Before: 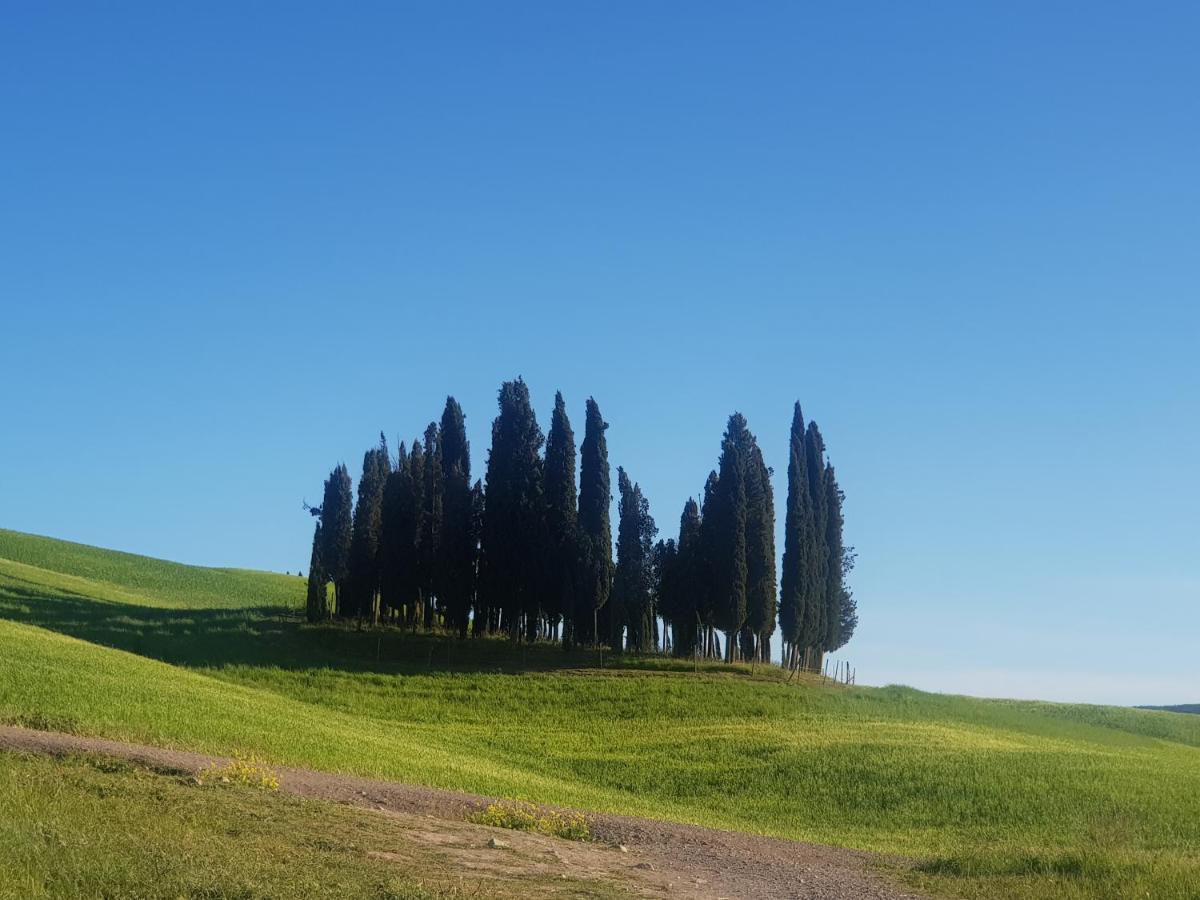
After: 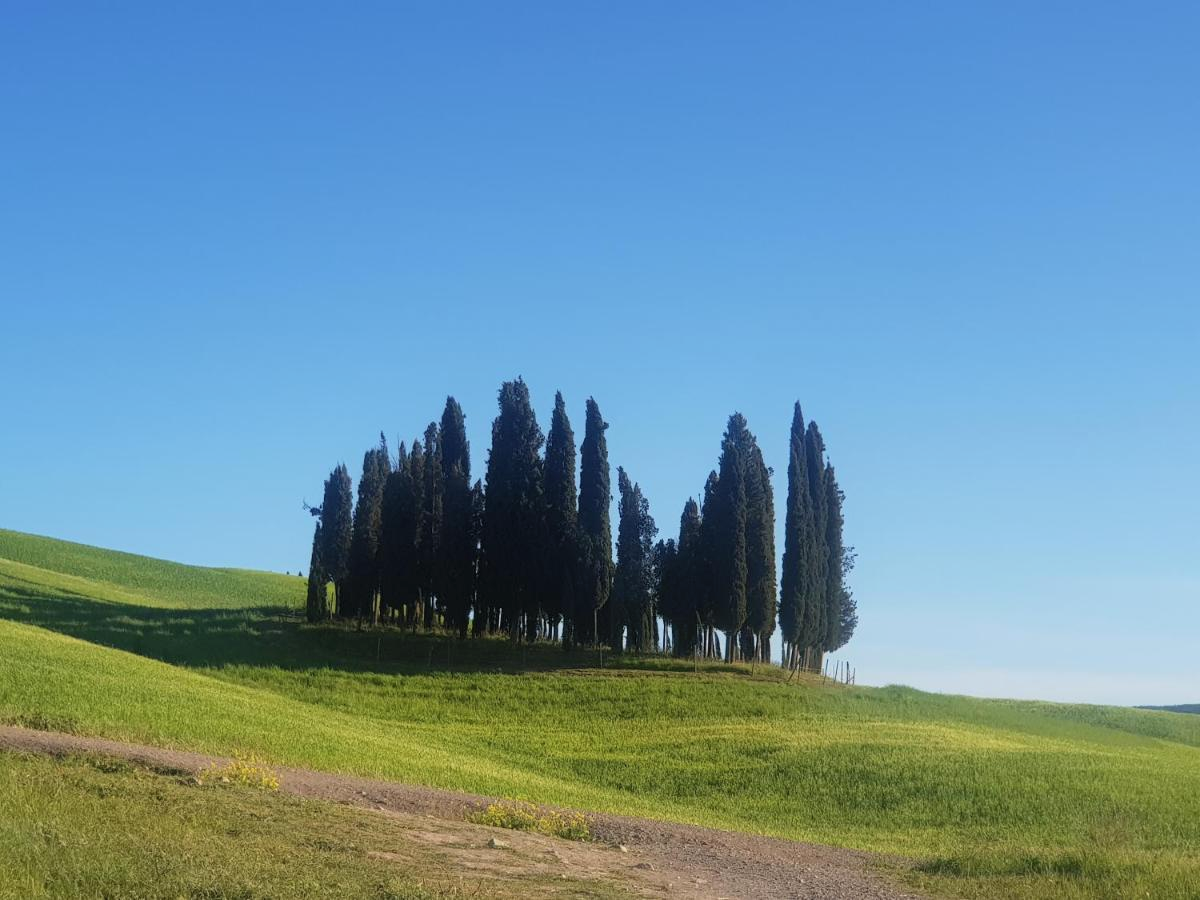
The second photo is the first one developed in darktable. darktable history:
contrast brightness saturation: contrast 0.05, brightness 0.06, saturation 0.01
